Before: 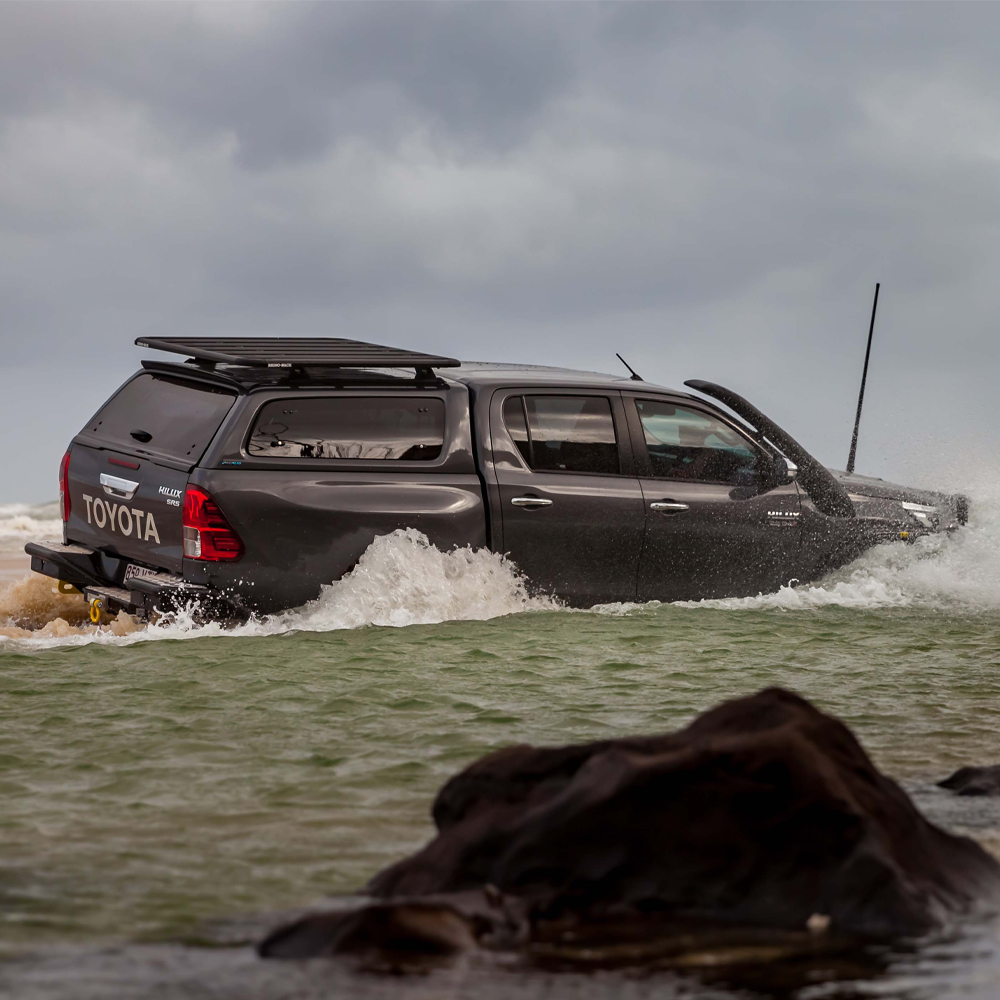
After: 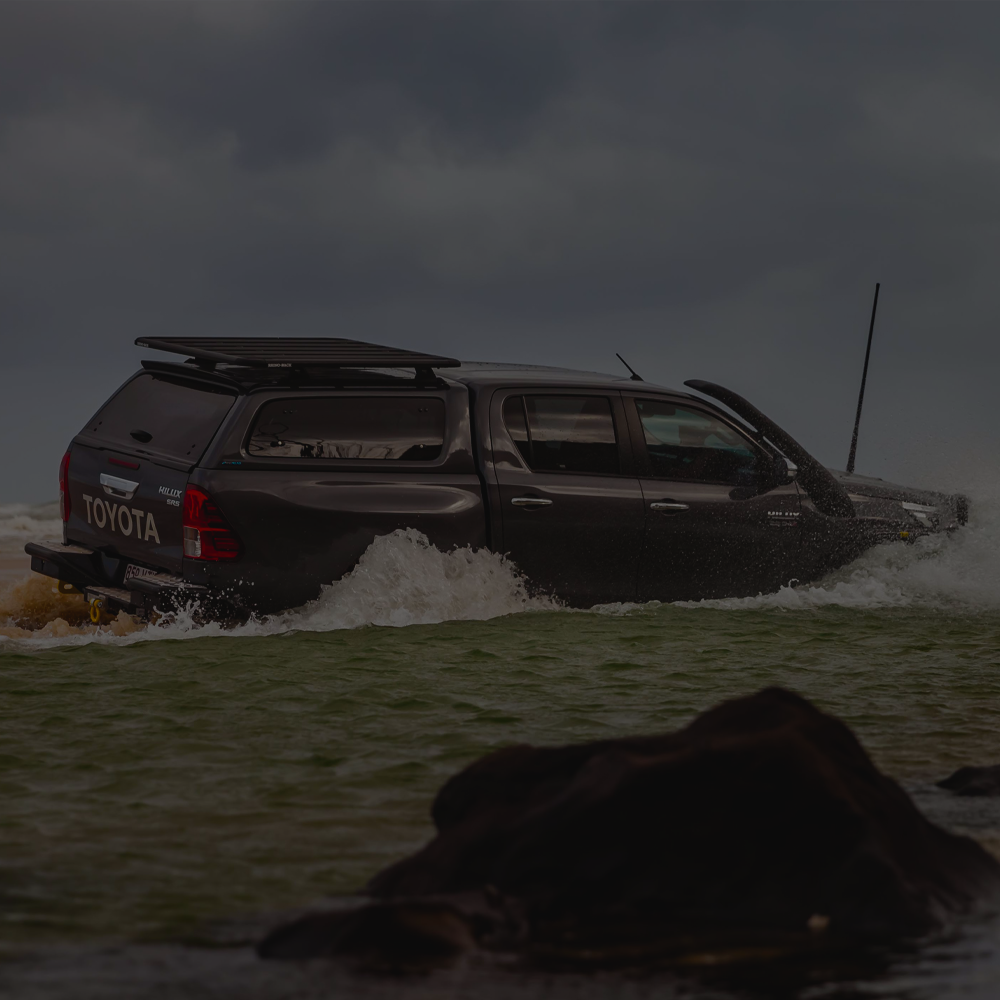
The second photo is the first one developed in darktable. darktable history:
color balance rgb: perceptual saturation grading › global saturation 20%, perceptual saturation grading › highlights -25%, perceptual saturation grading › shadows 25%
exposure: exposure -2.446 EV, compensate highlight preservation false
rotate and perspective: automatic cropping off
contrast brightness saturation: contrast -0.08, brightness -0.04, saturation -0.11
